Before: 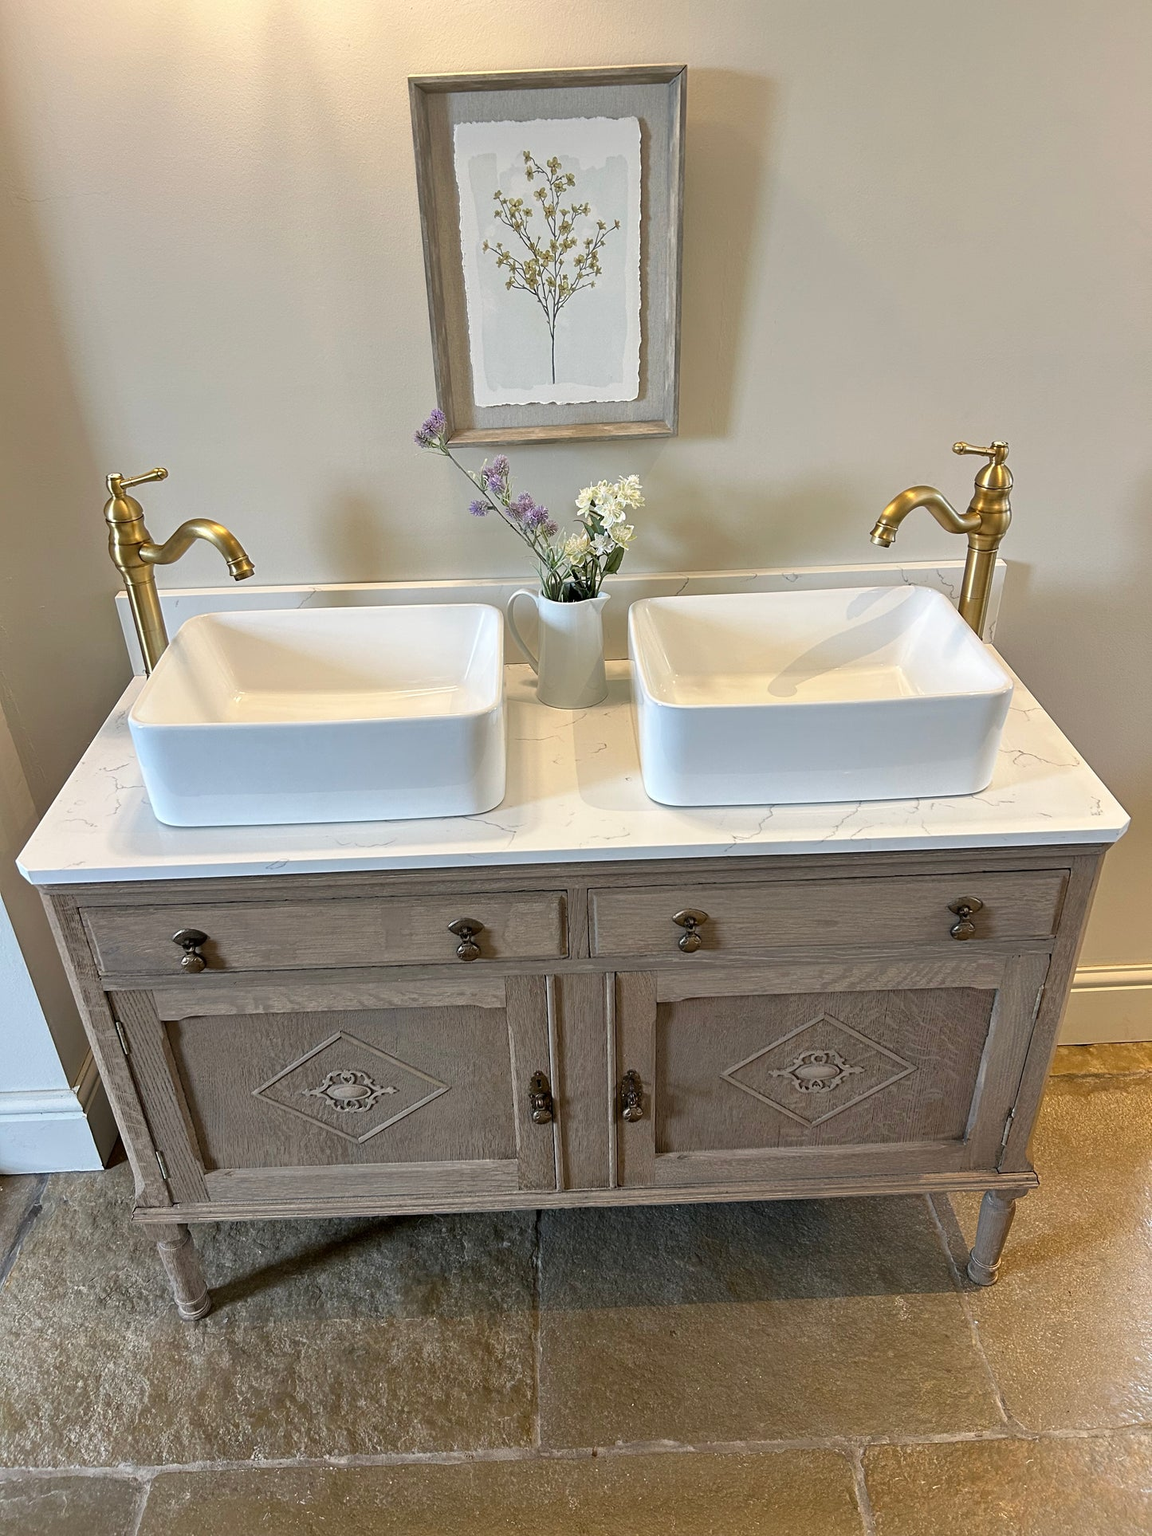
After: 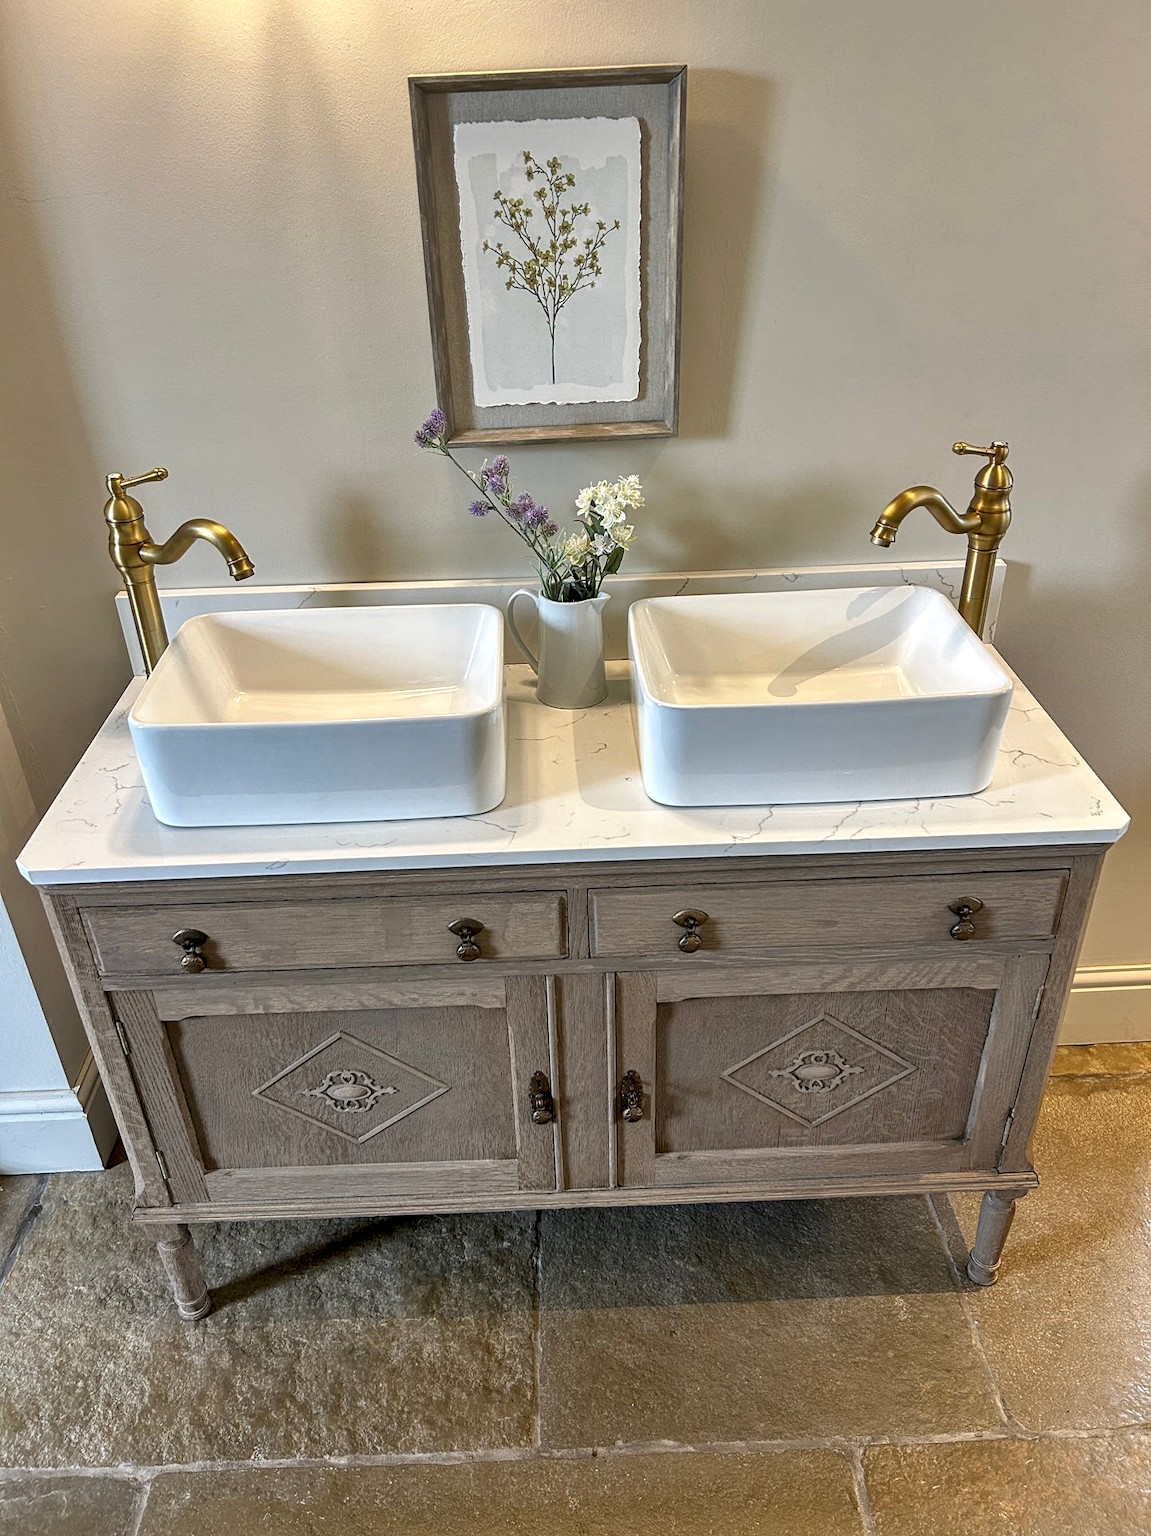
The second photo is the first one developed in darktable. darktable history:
local contrast: detail 130%
shadows and highlights: white point adjustment 0.05, highlights color adjustment 55.9%, soften with gaussian
